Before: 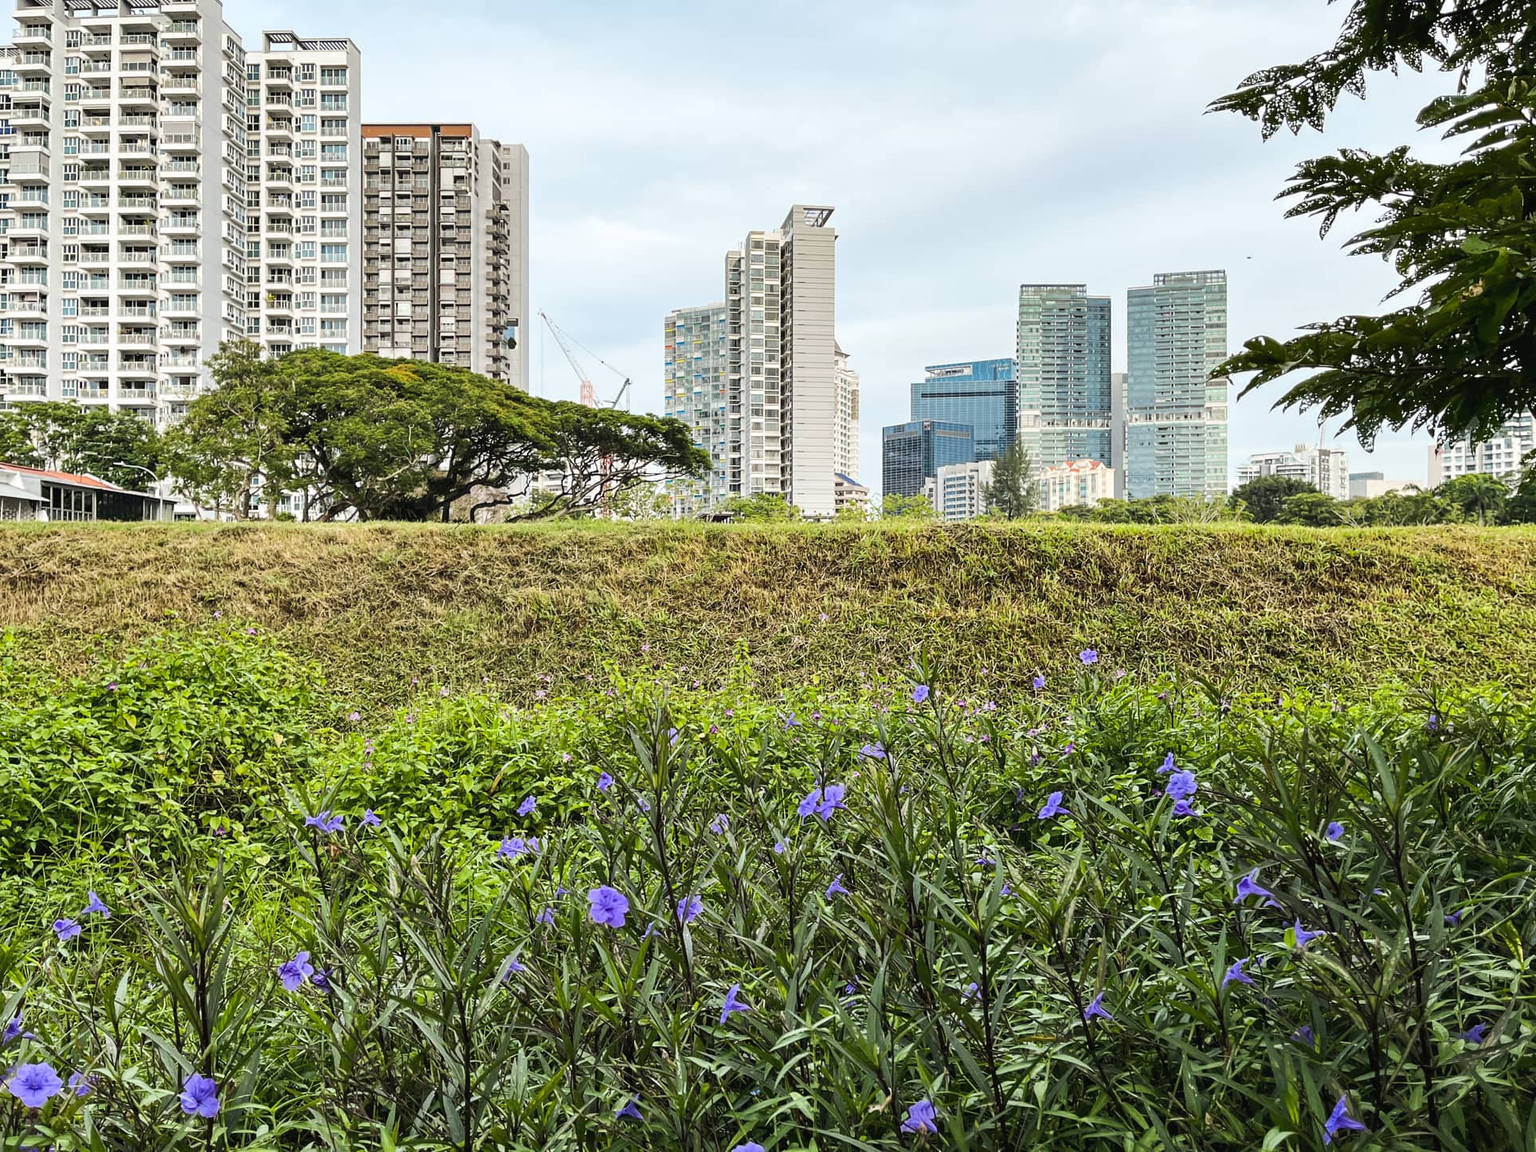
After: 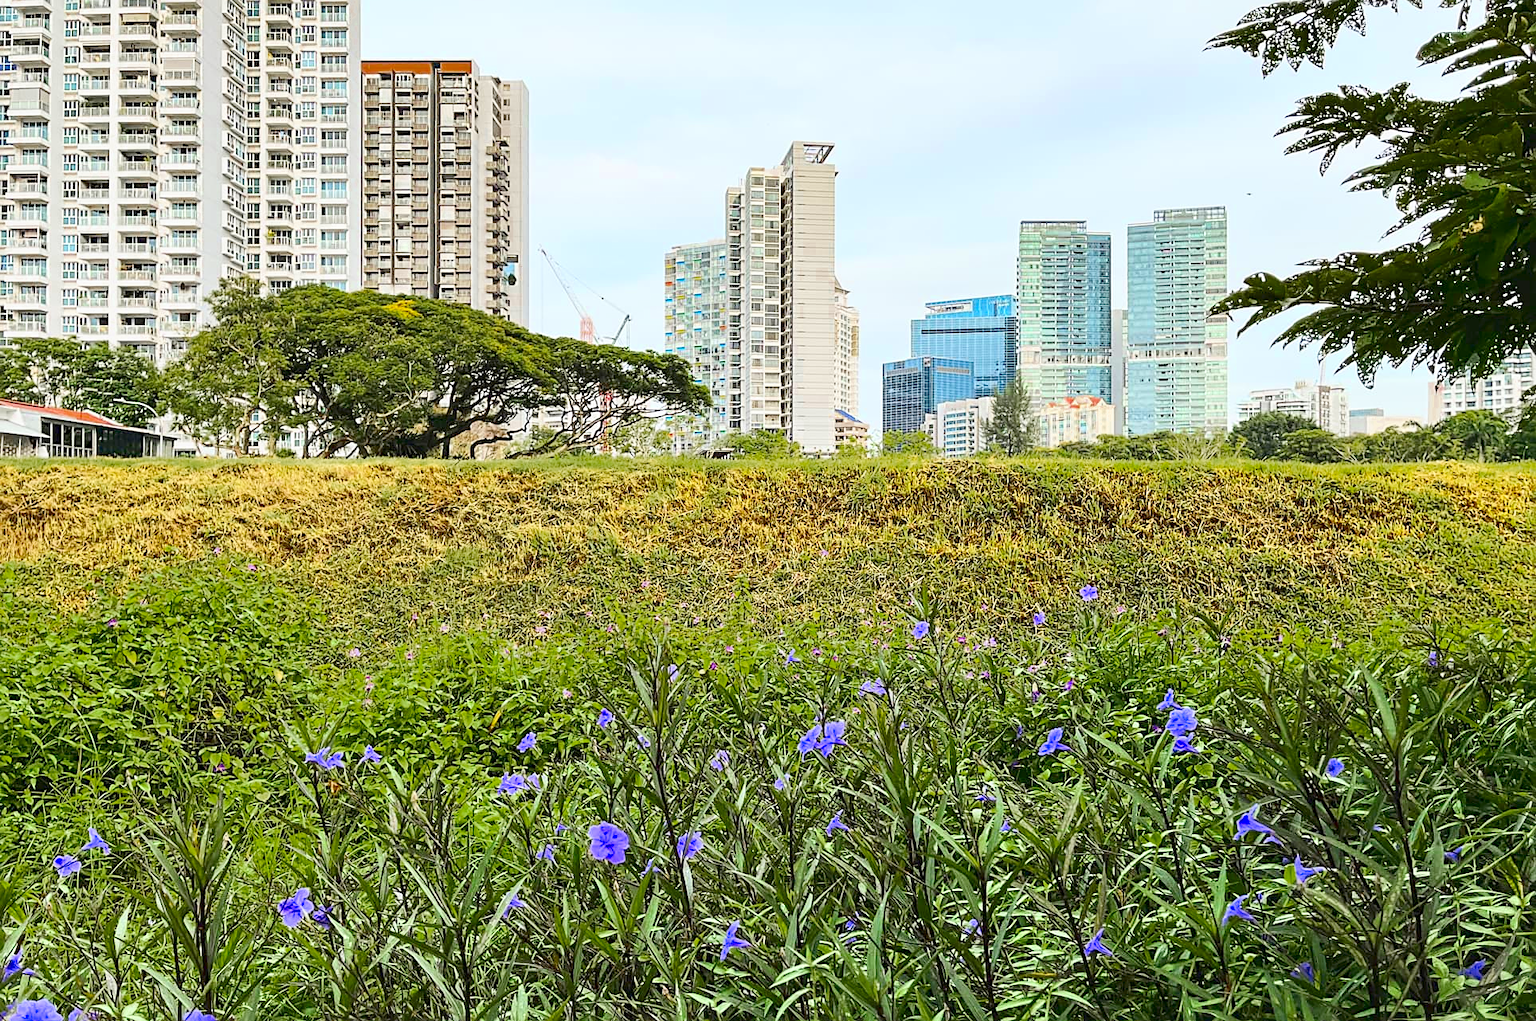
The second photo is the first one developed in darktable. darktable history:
crop and rotate: top 5.584%, bottom 5.724%
exposure: exposure 0.451 EV, compensate highlight preservation false
color balance rgb: perceptual saturation grading › global saturation 10.503%, contrast -29.744%
color zones: curves: ch0 [(0.11, 0.396) (0.195, 0.36) (0.25, 0.5) (0.303, 0.412) (0.357, 0.544) (0.75, 0.5) (0.967, 0.328)]; ch1 [(0, 0.468) (0.112, 0.512) (0.202, 0.6) (0.25, 0.5) (0.307, 0.352) (0.357, 0.544) (0.75, 0.5) (0.963, 0.524)]
contrast brightness saturation: contrast 0.184, saturation 0.304
tone equalizer: -8 EV -0.414 EV, -7 EV -0.386 EV, -6 EV -0.336 EV, -5 EV -0.239 EV, -3 EV 0.218 EV, -2 EV 0.353 EV, -1 EV 0.405 EV, +0 EV 0.435 EV, mask exposure compensation -0.513 EV
sharpen: on, module defaults
